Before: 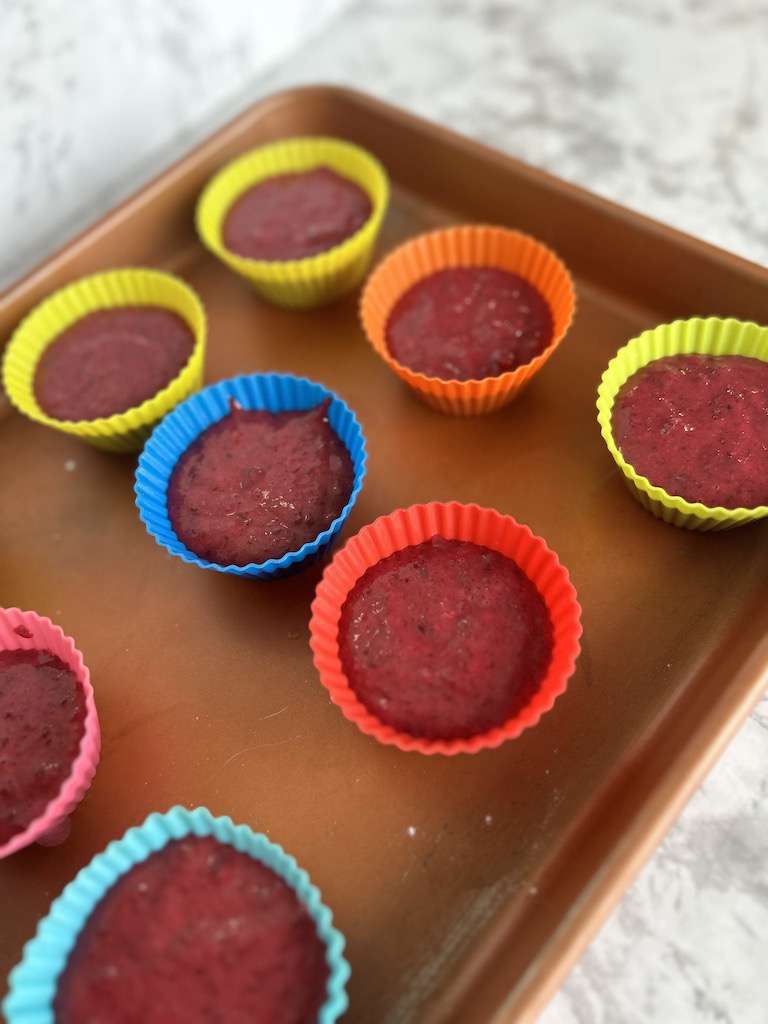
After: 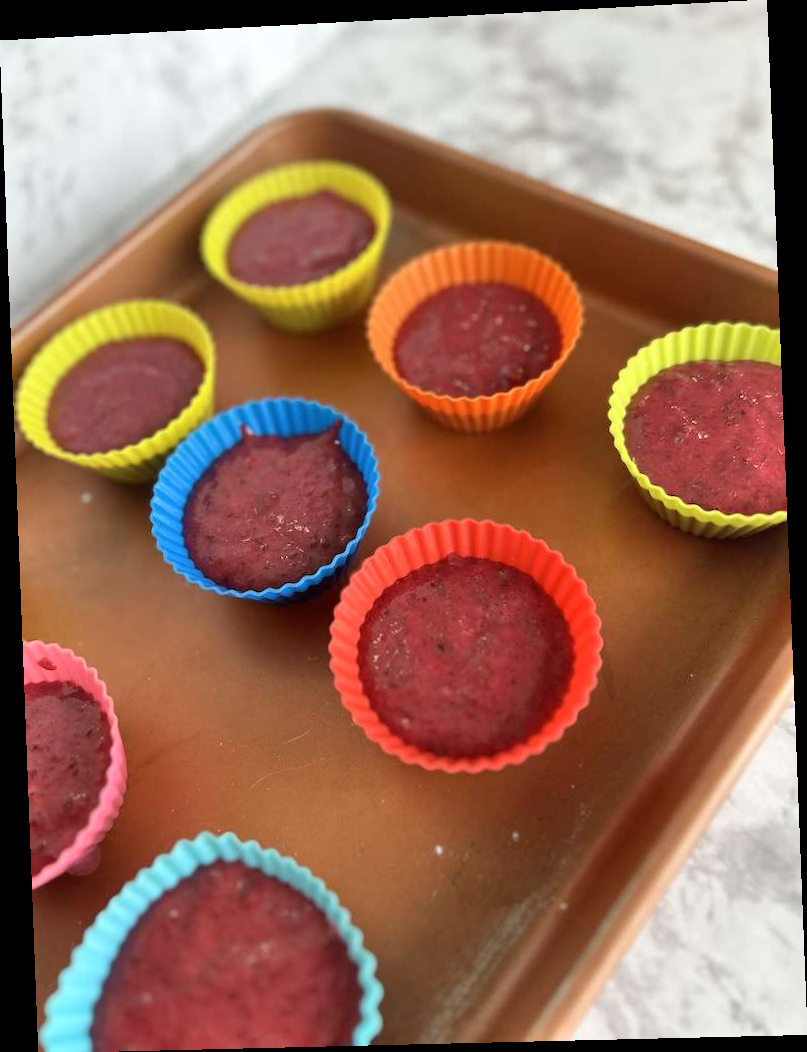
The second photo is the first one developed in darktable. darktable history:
shadows and highlights: soften with gaussian
rotate and perspective: rotation -2.22°, lens shift (horizontal) -0.022, automatic cropping off
